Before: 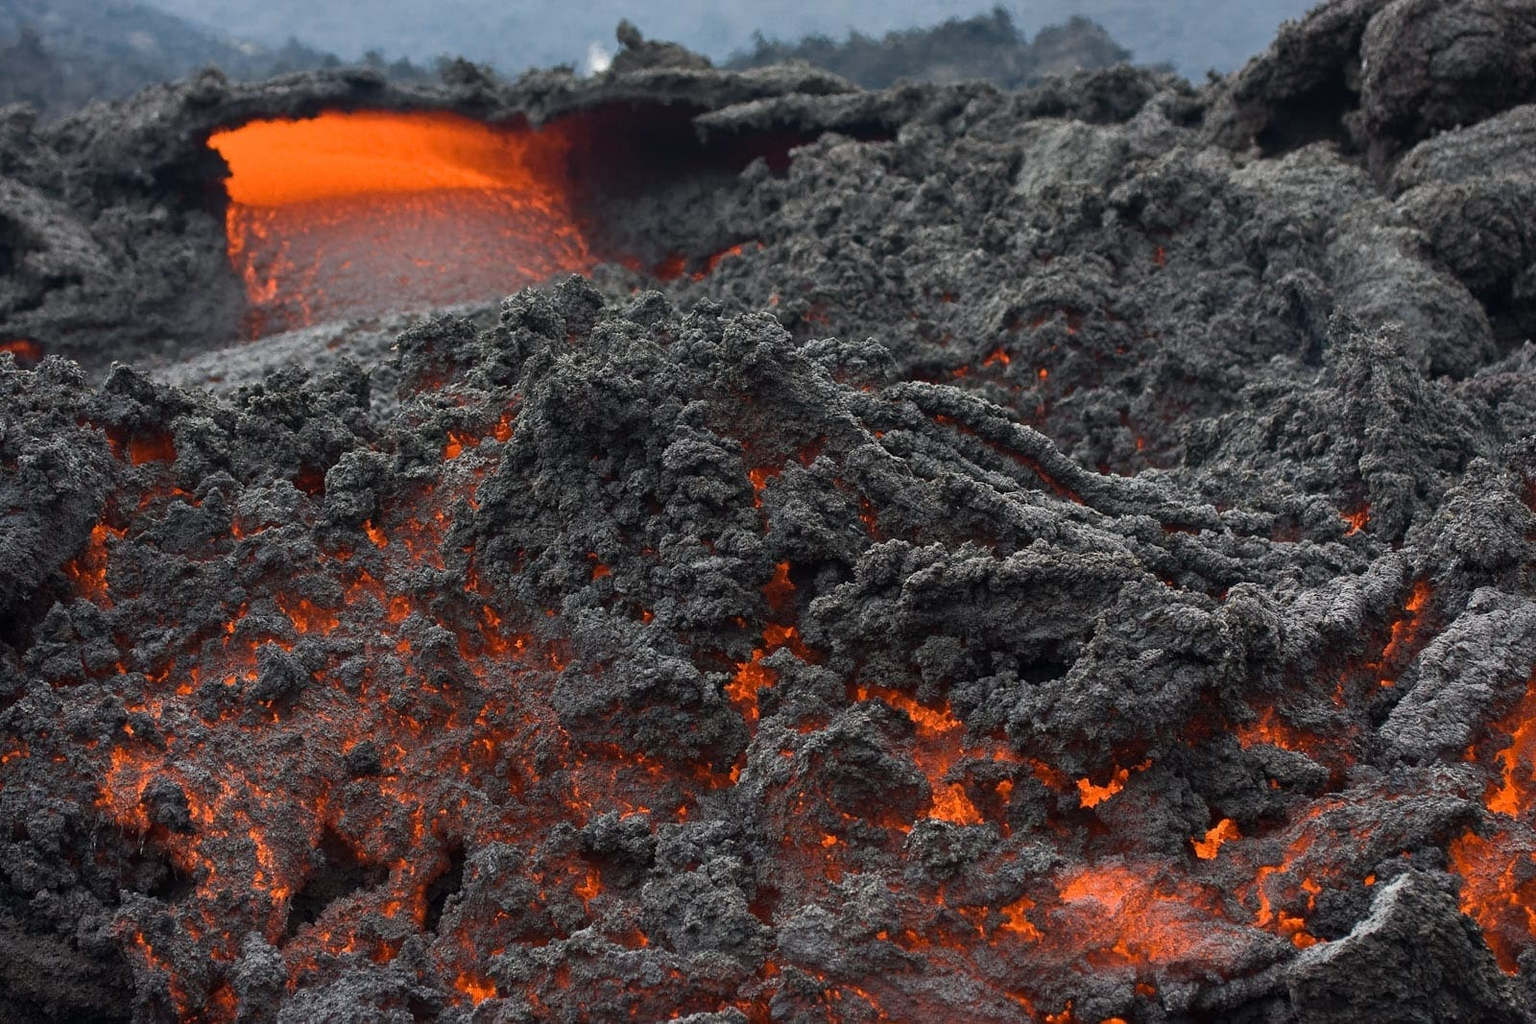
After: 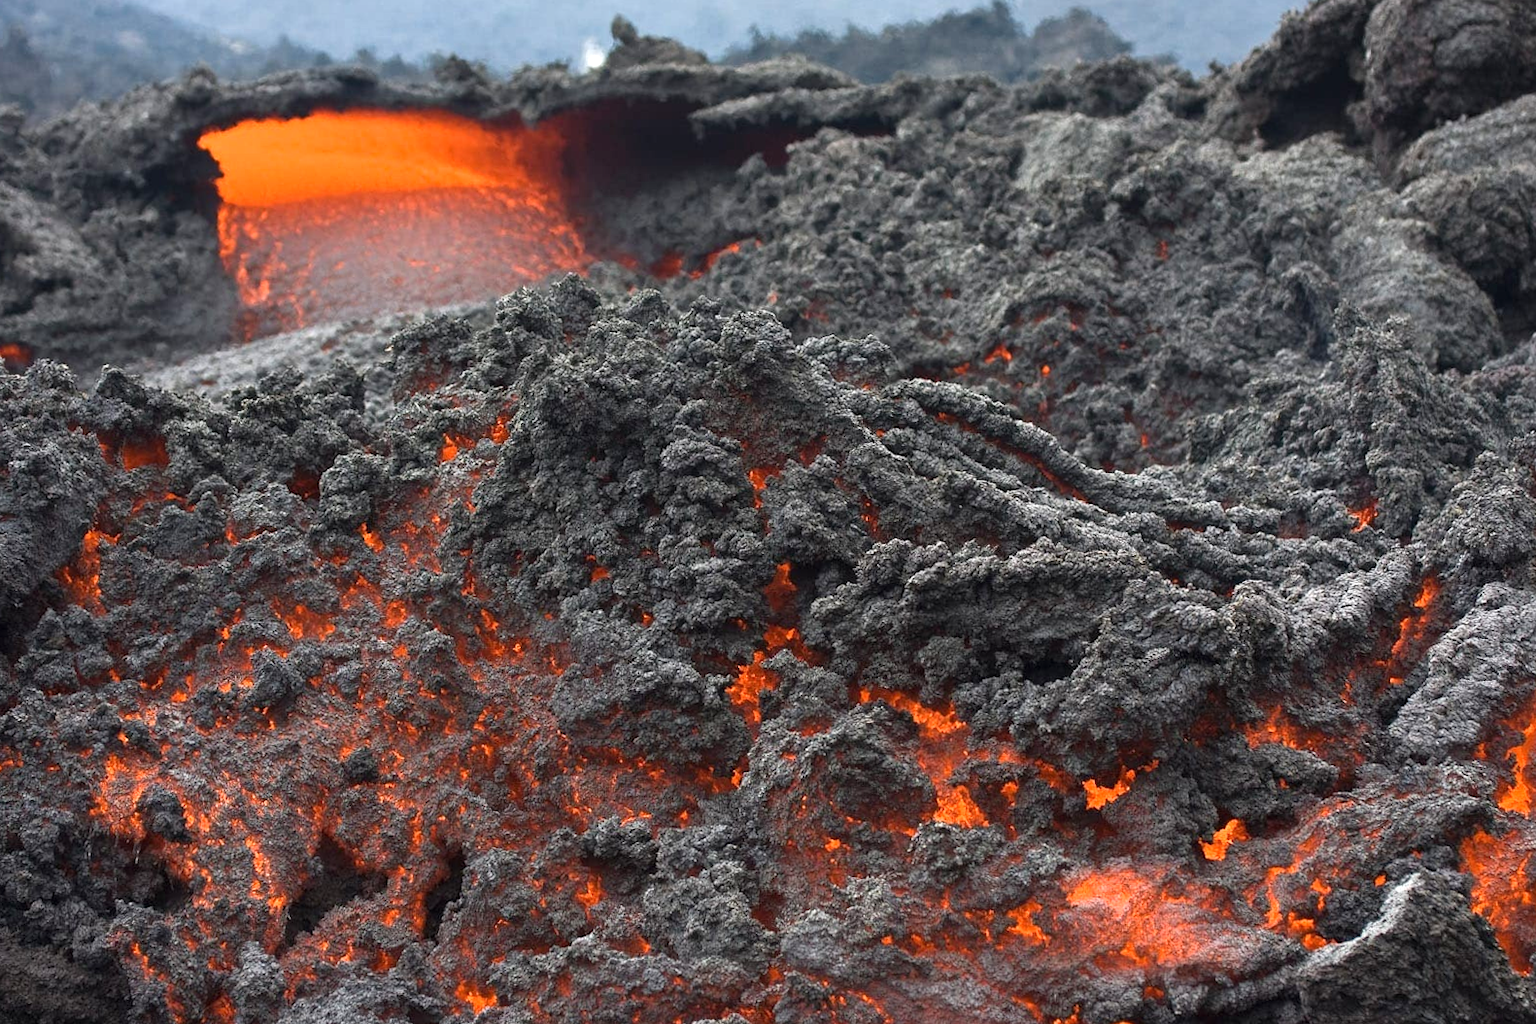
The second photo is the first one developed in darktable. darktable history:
exposure: black level correction 0, exposure 0.7 EV, compensate exposure bias true, compensate highlight preservation false
rotate and perspective: rotation -0.45°, automatic cropping original format, crop left 0.008, crop right 0.992, crop top 0.012, crop bottom 0.988
